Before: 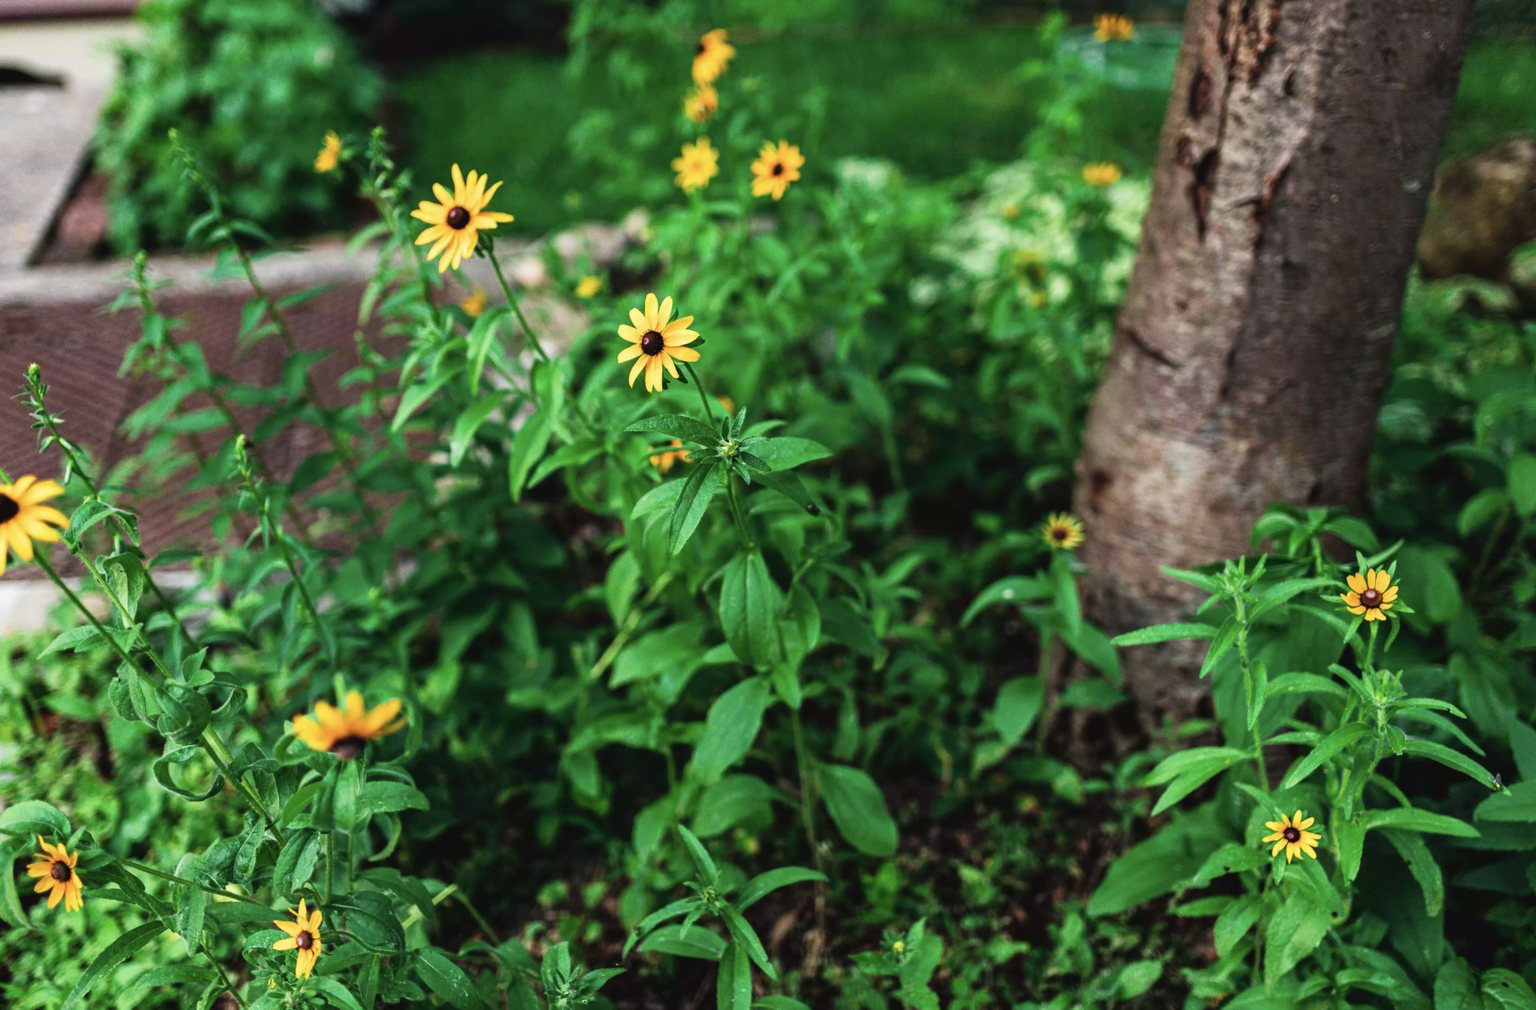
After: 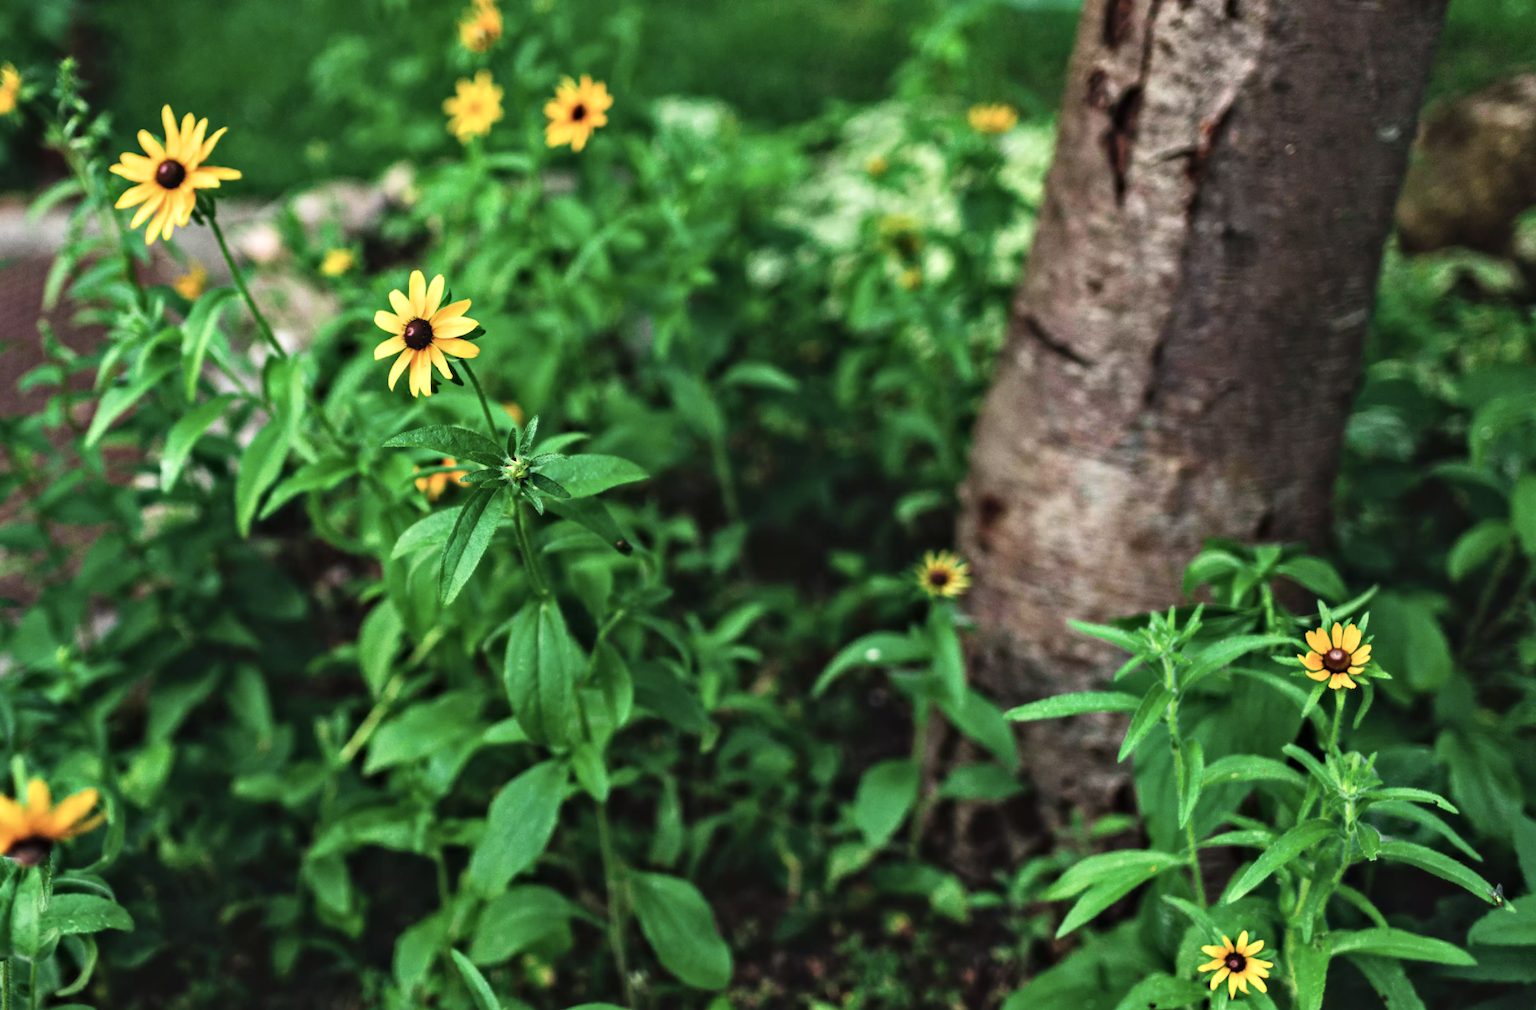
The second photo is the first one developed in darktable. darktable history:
crop and rotate: left 21.192%, top 8.101%, right 0.503%, bottom 13.543%
exposure: black level correction -0.003, exposure 0.031 EV, compensate exposure bias true, compensate highlight preservation false
contrast equalizer: octaves 7, y [[0.5, 0.496, 0.435, 0.435, 0.496, 0.5], [0.5 ×6], [0.5 ×6], [0 ×6], [0 ×6]], mix -0.98
